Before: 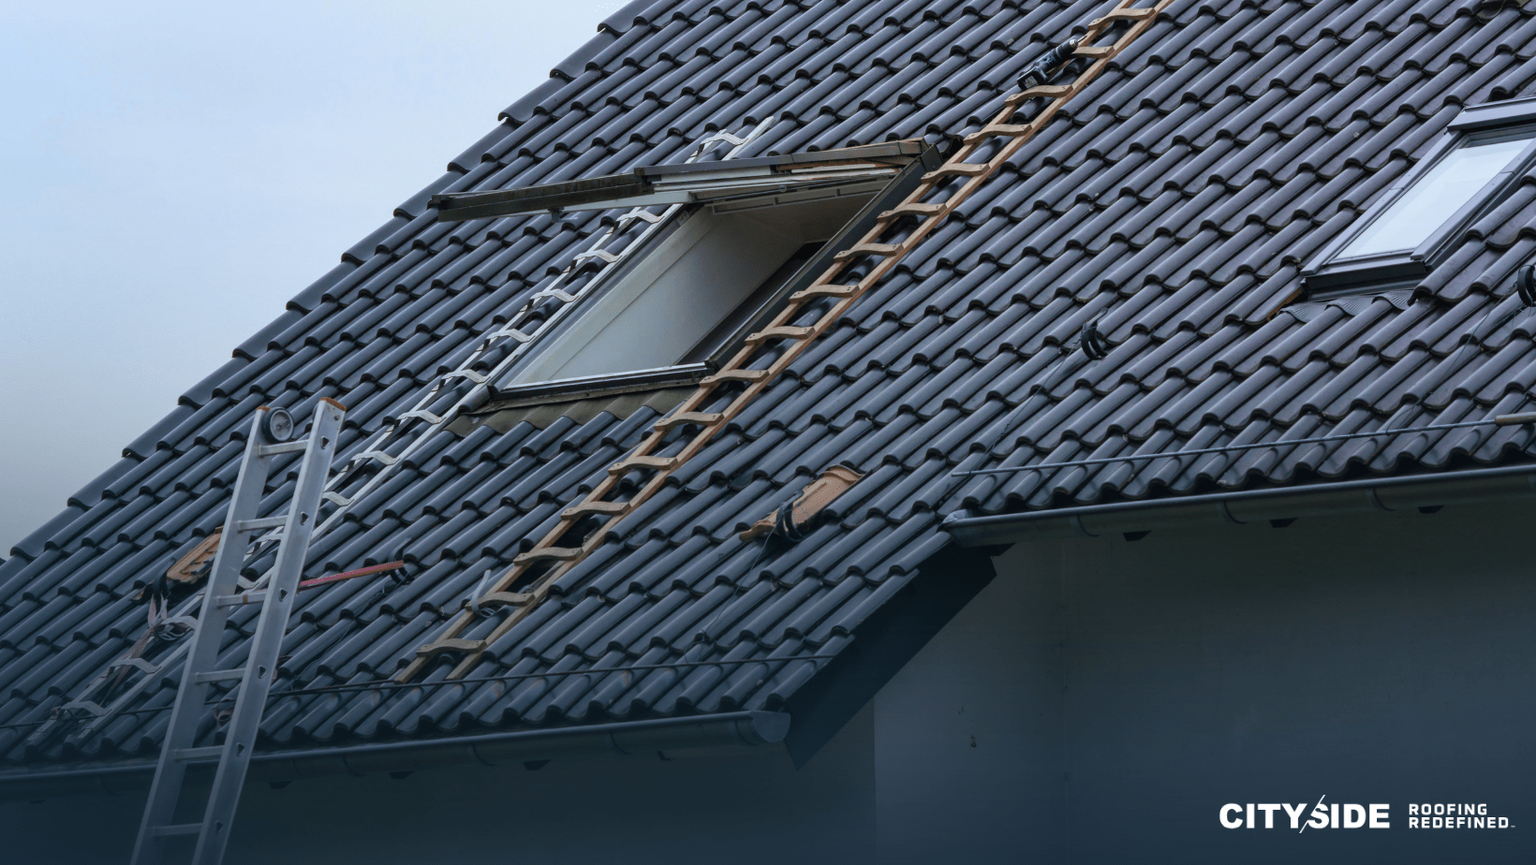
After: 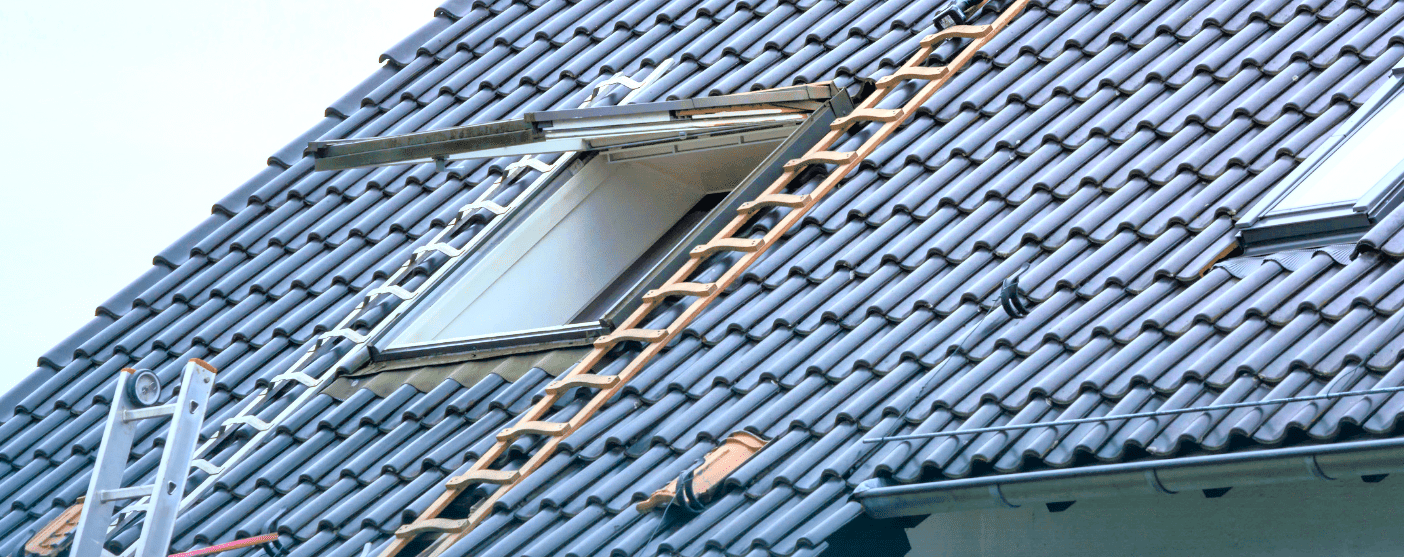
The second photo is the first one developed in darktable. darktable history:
crop and rotate: left 9.353%, top 7.186%, right 5.032%, bottom 32.436%
contrast brightness saturation: contrast 0.231, brightness 0.114, saturation 0.286
exposure: black level correction 0.001, exposure 1 EV, compensate highlight preservation false
tone equalizer: -7 EV 0.143 EV, -6 EV 0.597 EV, -5 EV 1.12 EV, -4 EV 1.36 EV, -3 EV 1.18 EV, -2 EV 0.6 EV, -1 EV 0.164 EV
